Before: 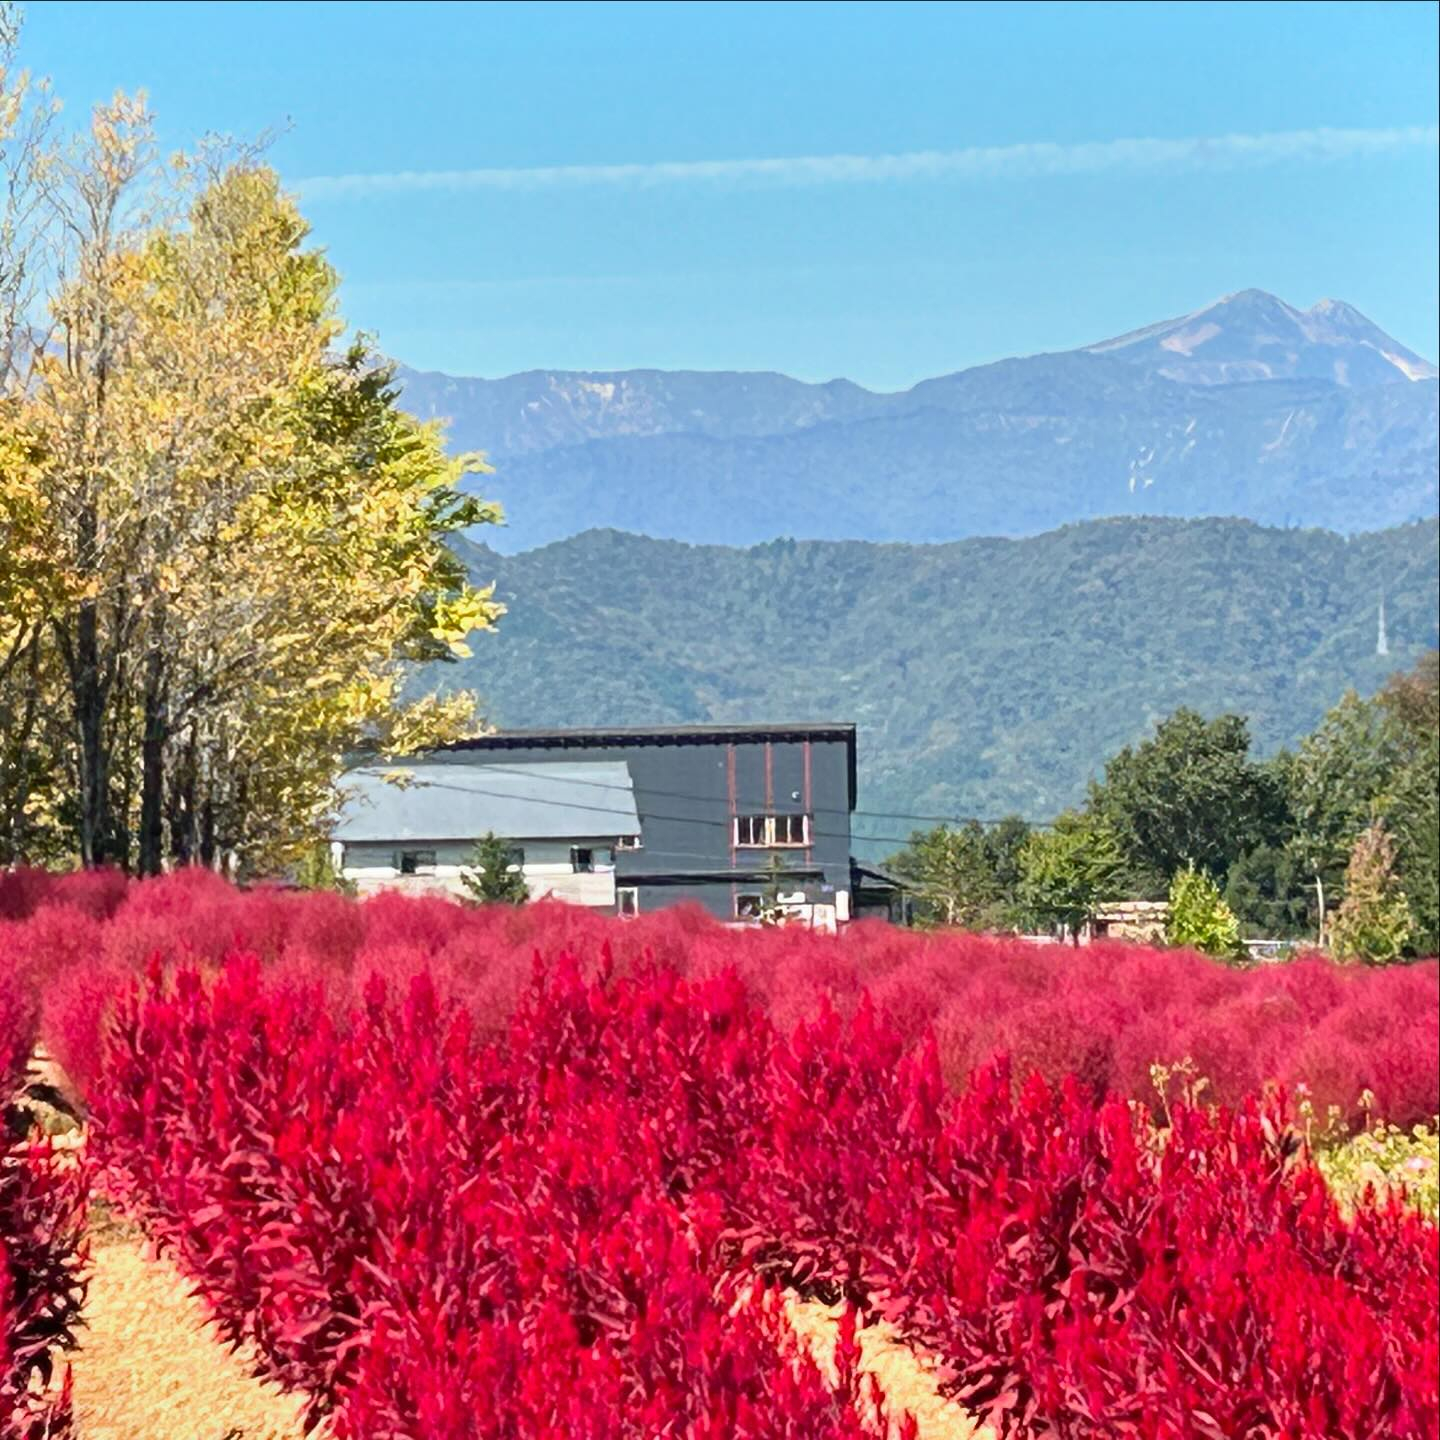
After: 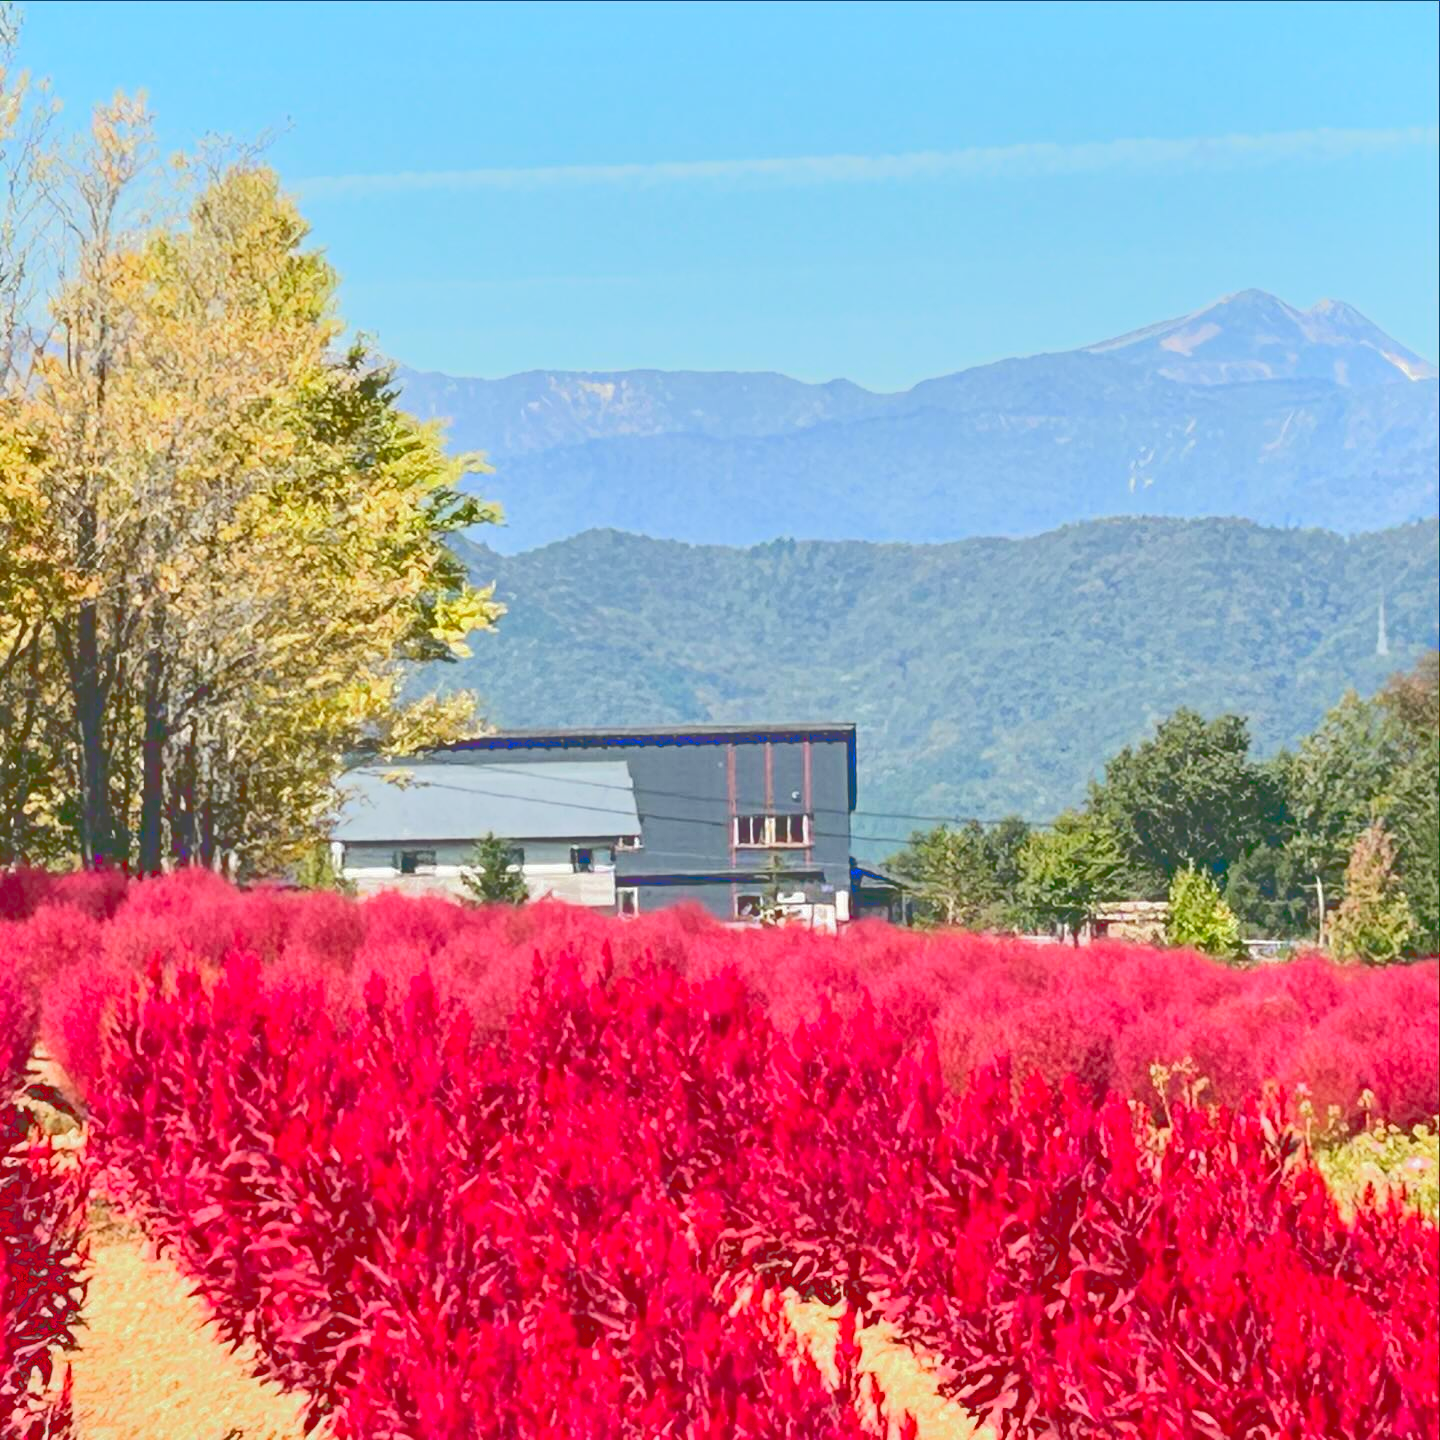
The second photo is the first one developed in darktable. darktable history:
tone curve: curves: ch0 [(0, 0) (0.003, 0.272) (0.011, 0.275) (0.025, 0.275) (0.044, 0.278) (0.069, 0.282) (0.1, 0.284) (0.136, 0.287) (0.177, 0.294) (0.224, 0.314) (0.277, 0.347) (0.335, 0.403) (0.399, 0.473) (0.468, 0.552) (0.543, 0.622) (0.623, 0.69) (0.709, 0.756) (0.801, 0.818) (0.898, 0.865) (1, 1)], color space Lab, linked channels, preserve colors none
